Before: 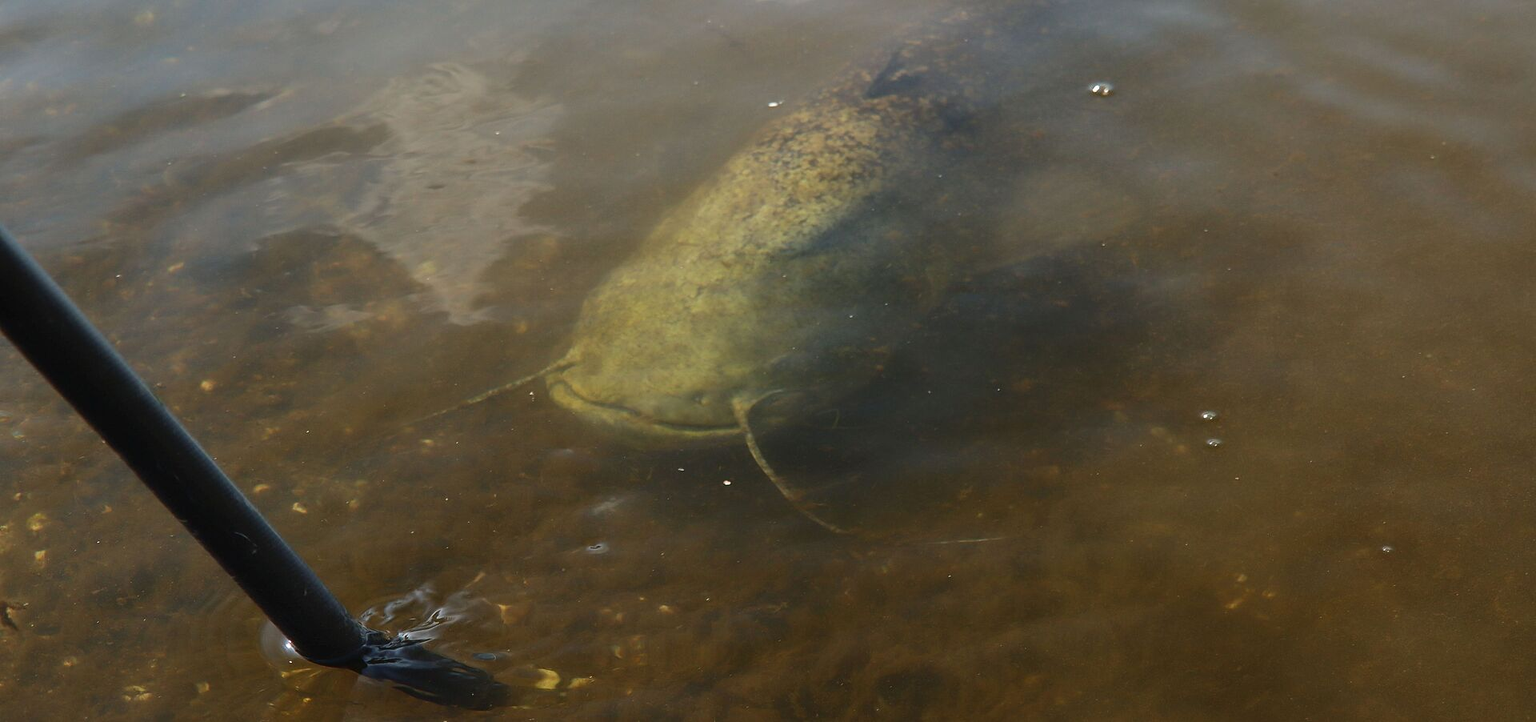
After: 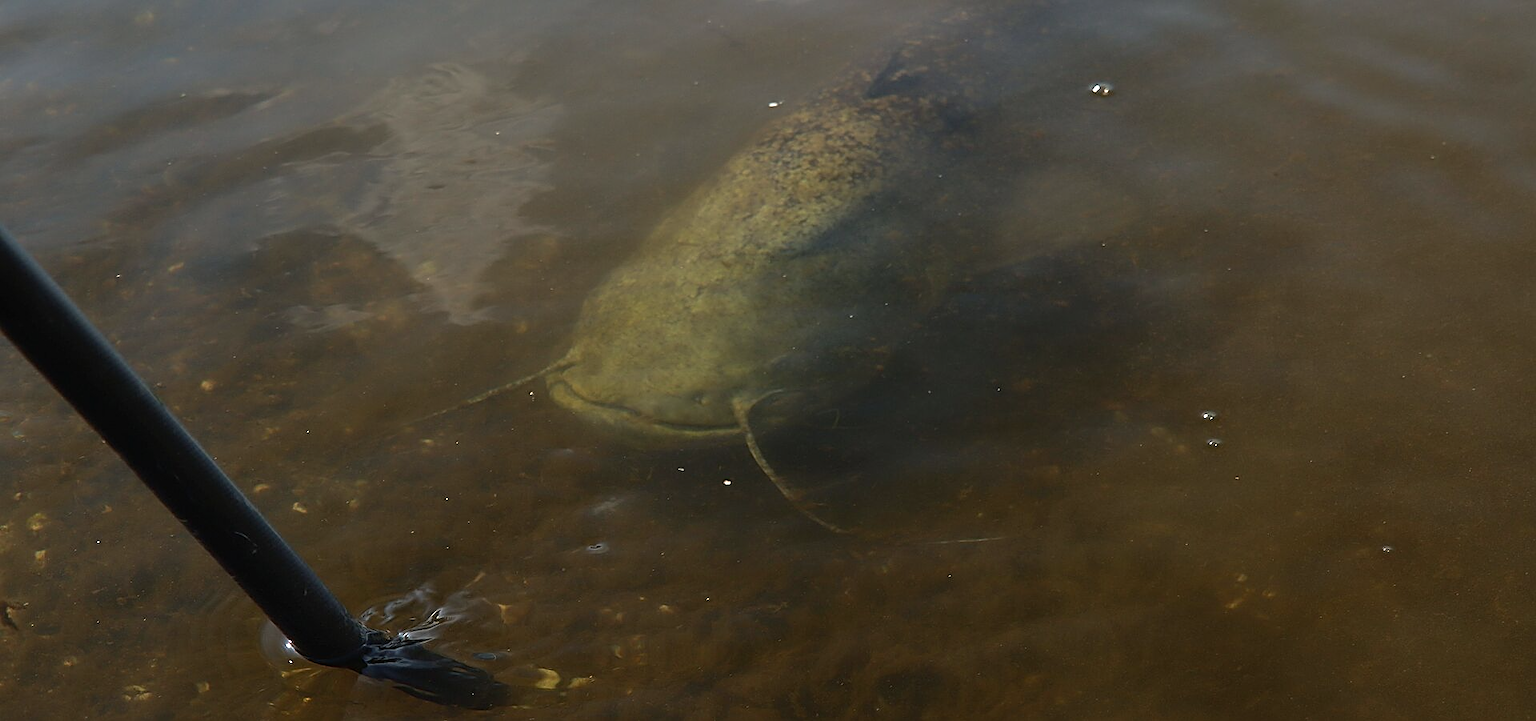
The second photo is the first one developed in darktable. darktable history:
levels: levels [0, 0.499, 1]
sharpen: on, module defaults
base curve: curves: ch0 [(0, 0) (0.595, 0.418) (1, 1)], preserve colors none
